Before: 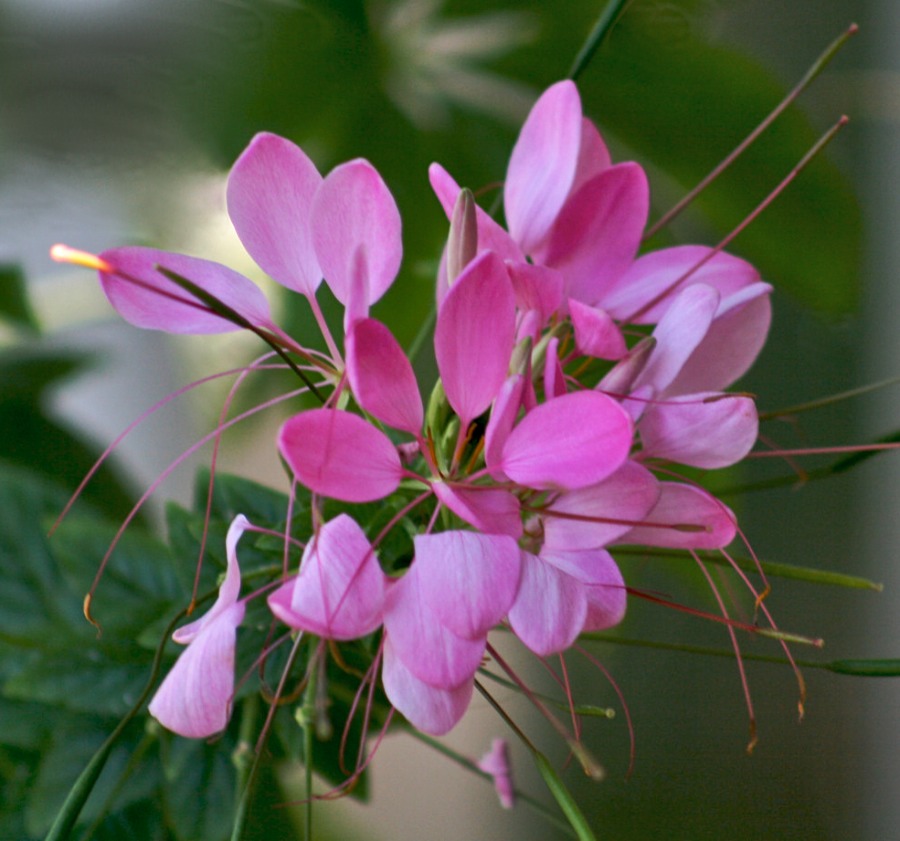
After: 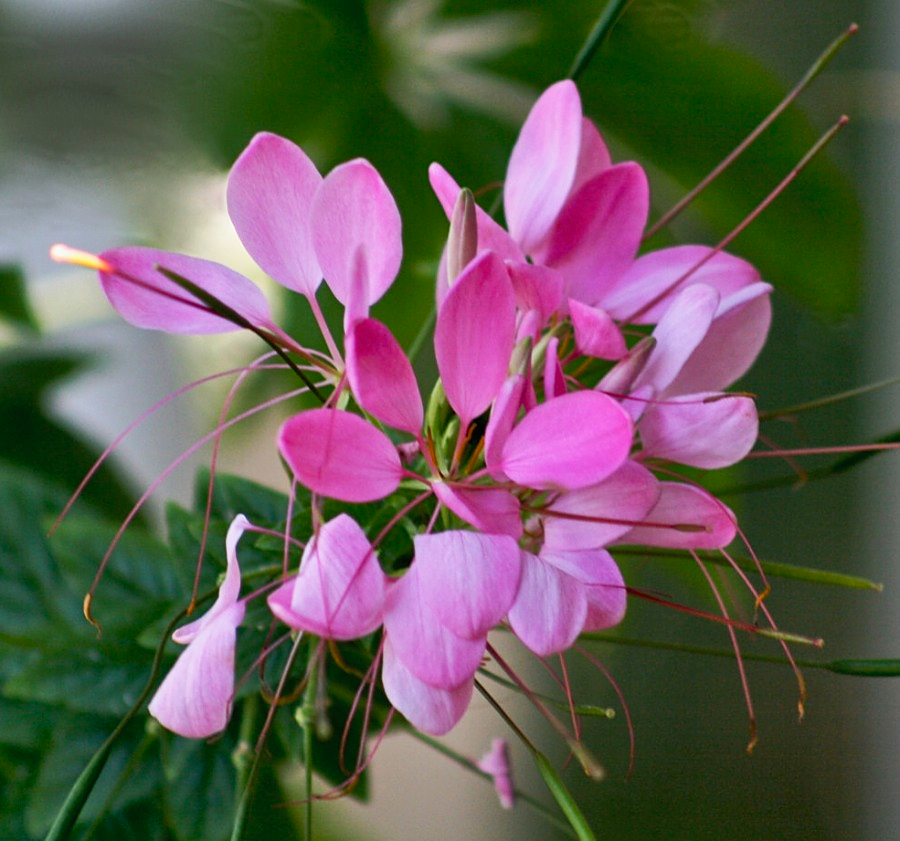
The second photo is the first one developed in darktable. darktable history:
tone curve: curves: ch0 [(0, 0.008) (0.107, 0.083) (0.283, 0.287) (0.461, 0.498) (0.64, 0.691) (0.822, 0.869) (0.998, 0.978)]; ch1 [(0, 0) (0.323, 0.339) (0.438, 0.422) (0.473, 0.487) (0.502, 0.502) (0.527, 0.53) (0.561, 0.583) (0.608, 0.629) (0.669, 0.704) (0.859, 0.899) (1, 1)]; ch2 [(0, 0) (0.33, 0.347) (0.421, 0.456) (0.473, 0.498) (0.502, 0.504) (0.522, 0.524) (0.549, 0.567) (0.585, 0.627) (0.676, 0.724) (1, 1)], preserve colors none
sharpen: radius 1.043
